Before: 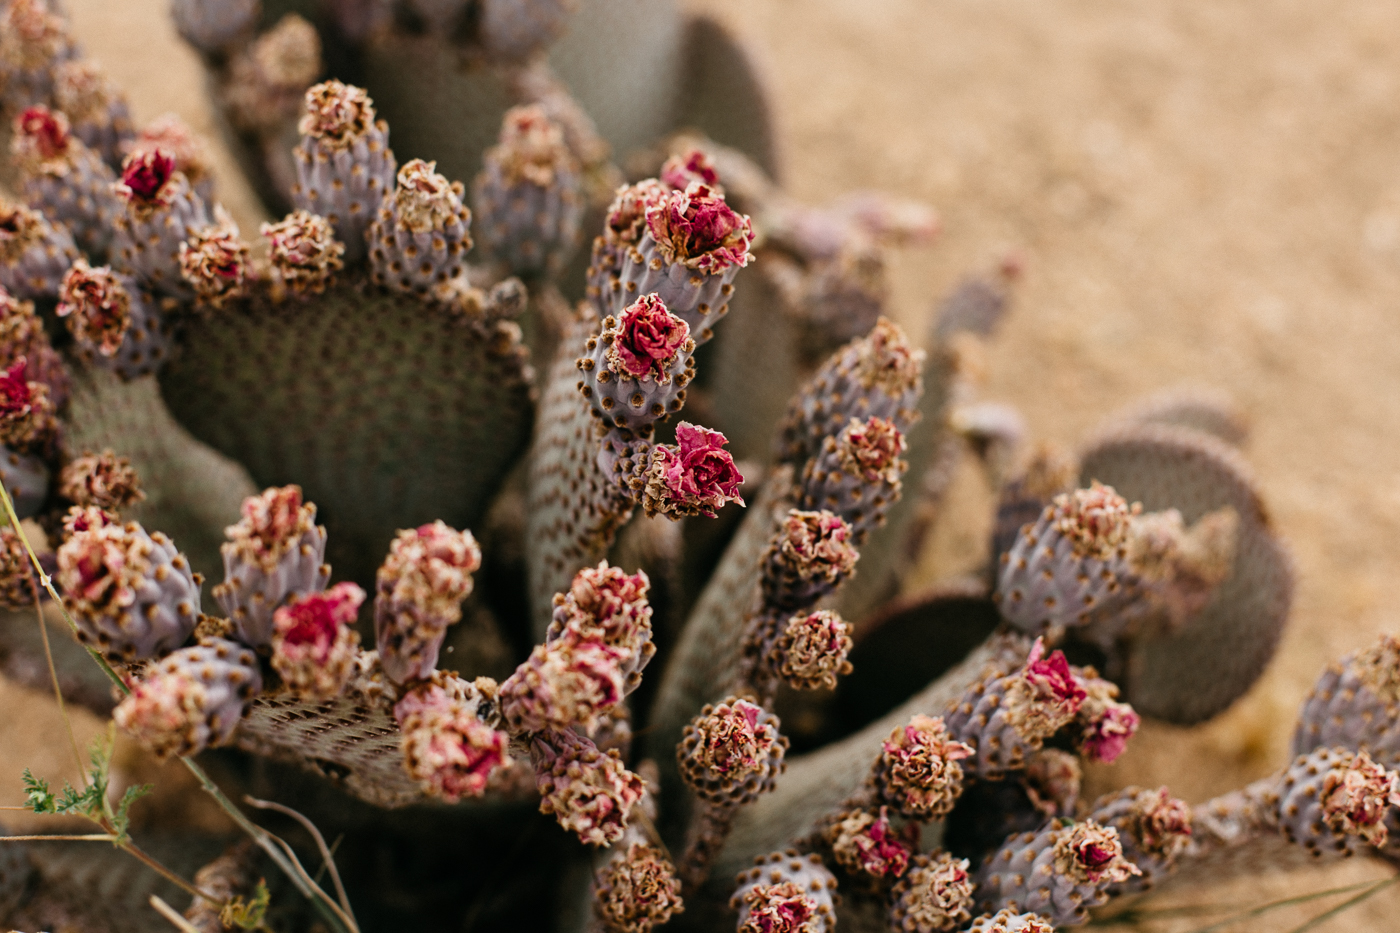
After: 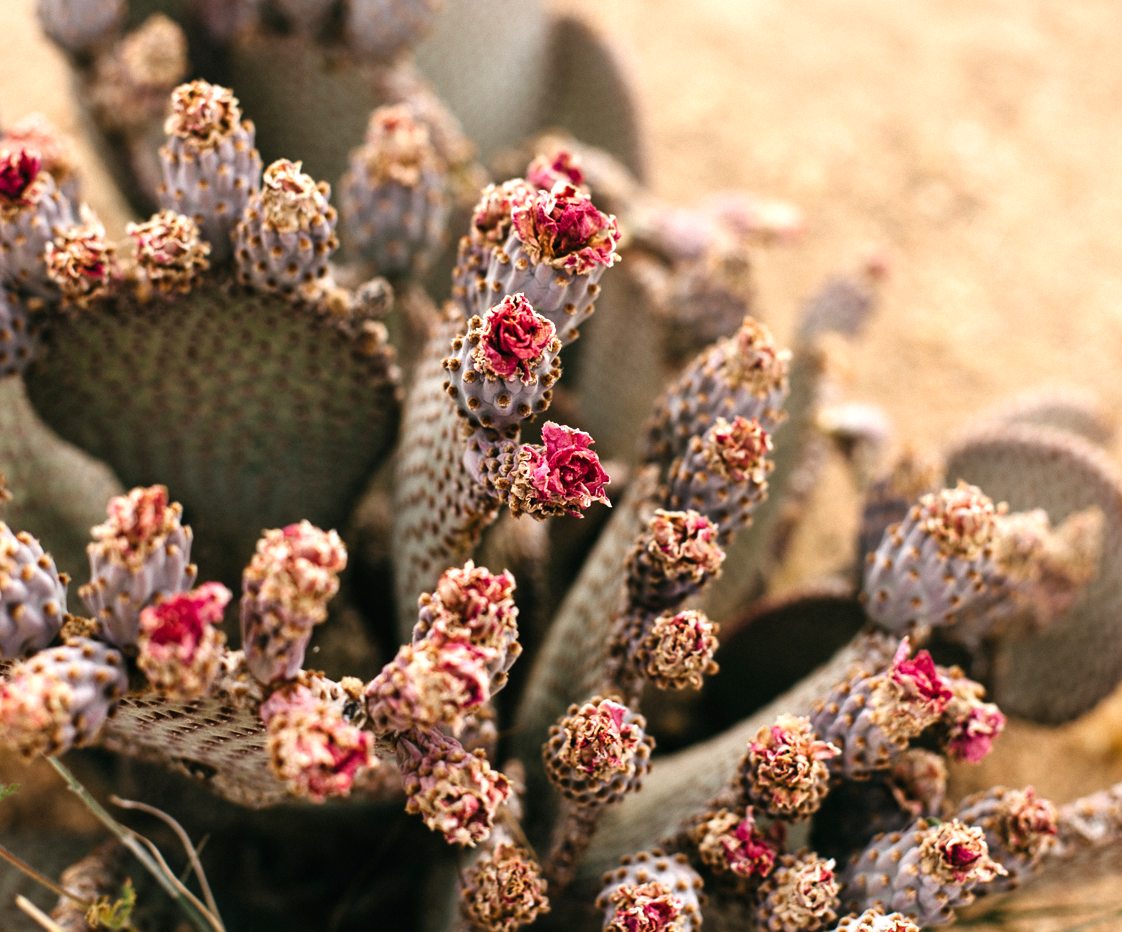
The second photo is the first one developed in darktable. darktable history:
exposure: black level correction 0, exposure 0.697 EV, compensate highlight preservation false
crop and rotate: left 9.599%, right 10.191%
